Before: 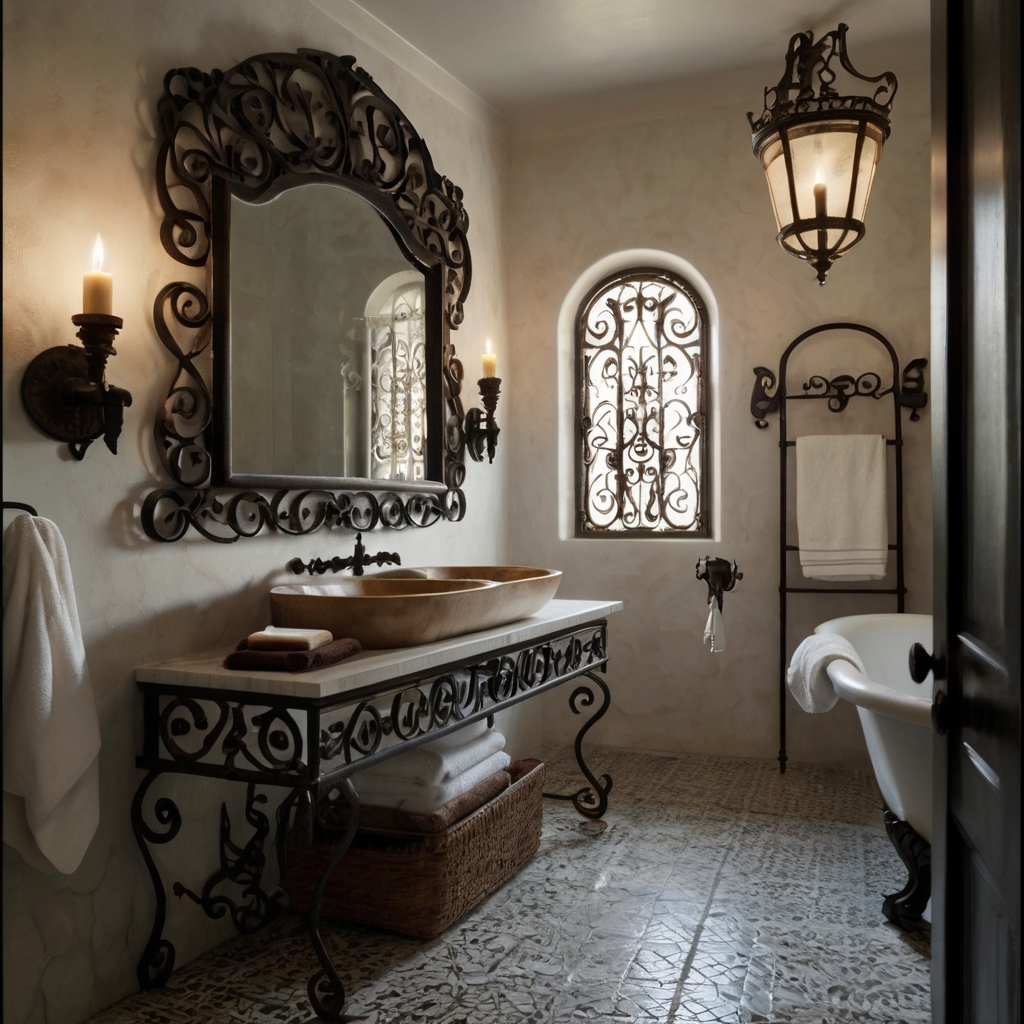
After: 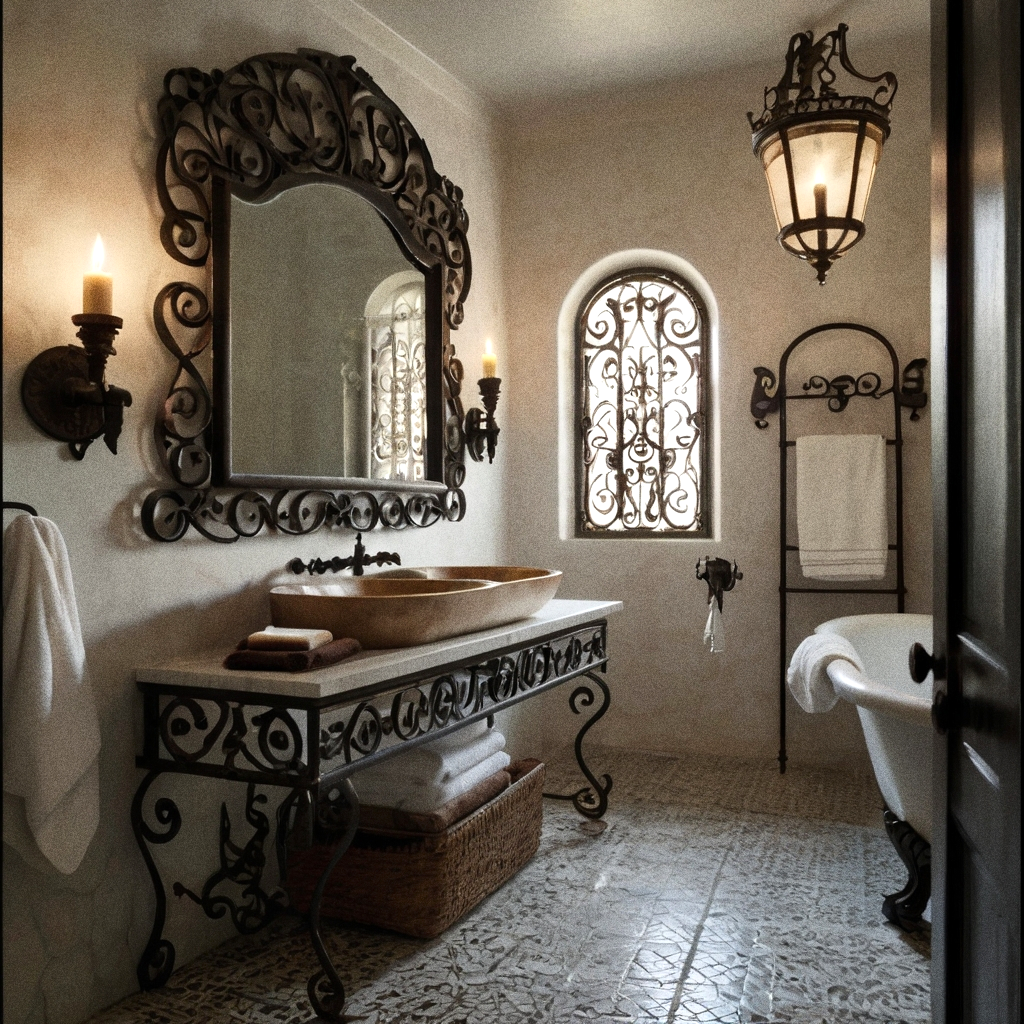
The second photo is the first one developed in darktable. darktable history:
exposure: exposure 0.29 EV, compensate highlight preservation false
grain: coarseness 11.82 ISO, strength 36.67%, mid-tones bias 74.17%
